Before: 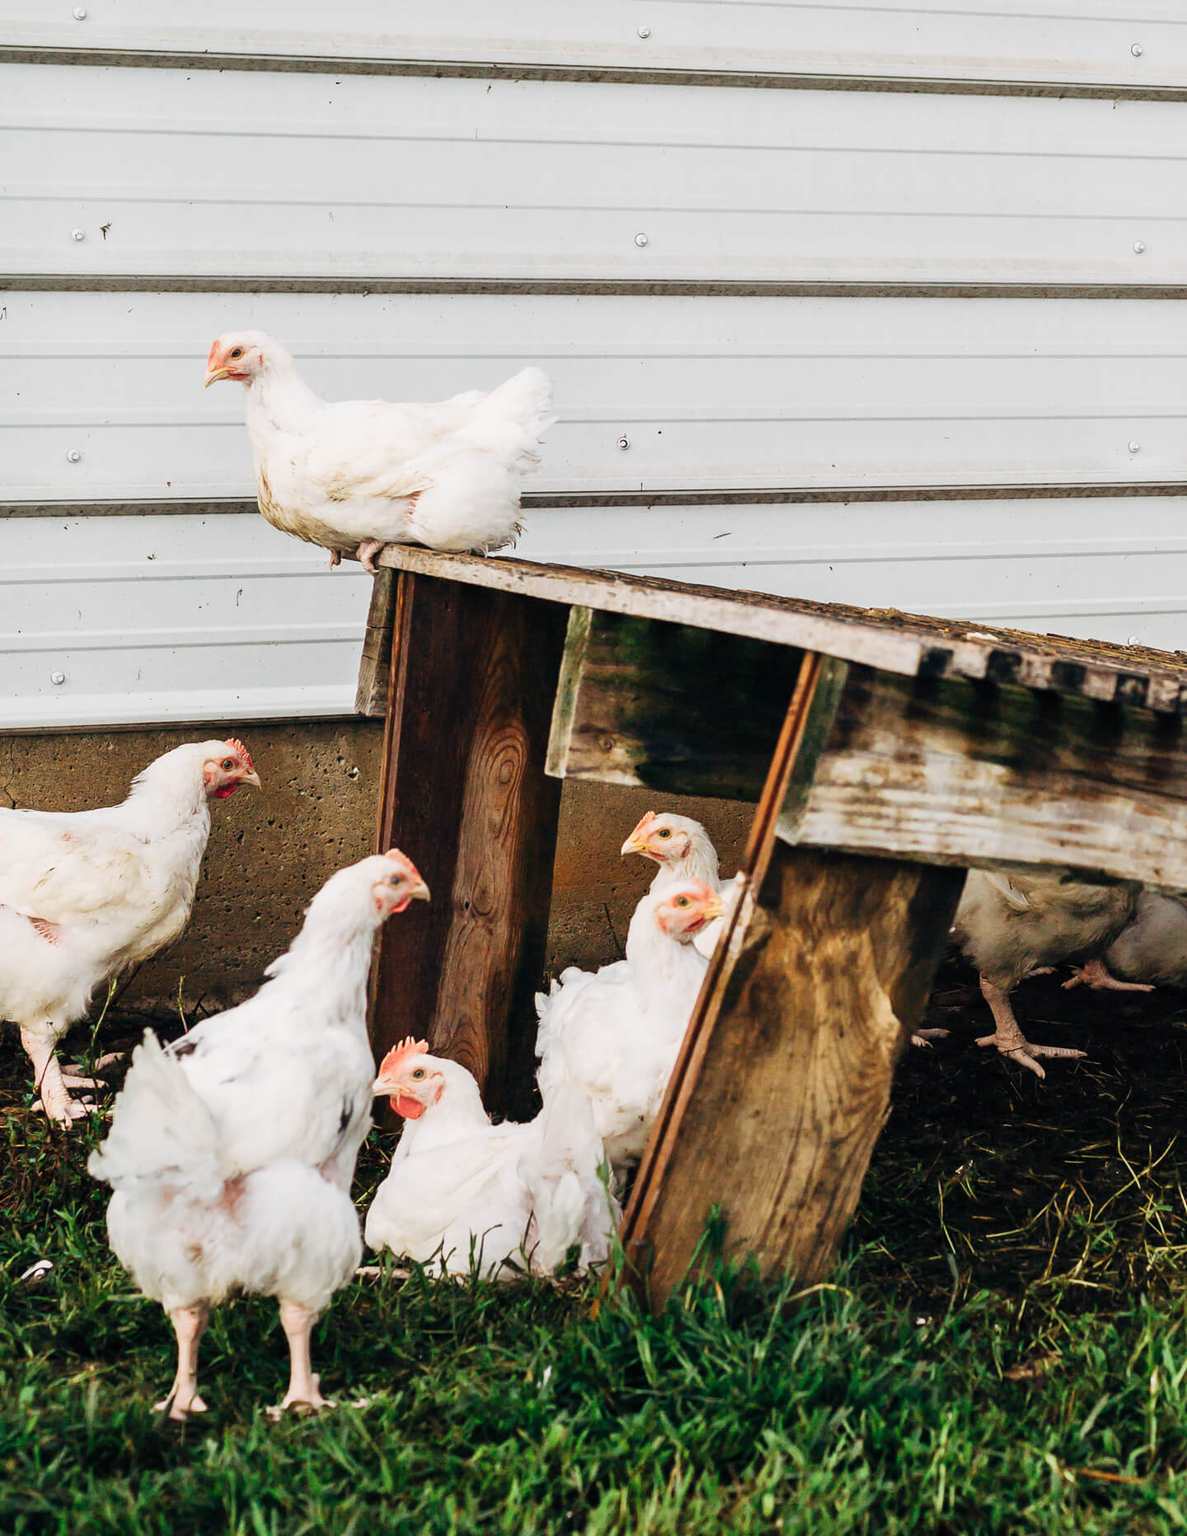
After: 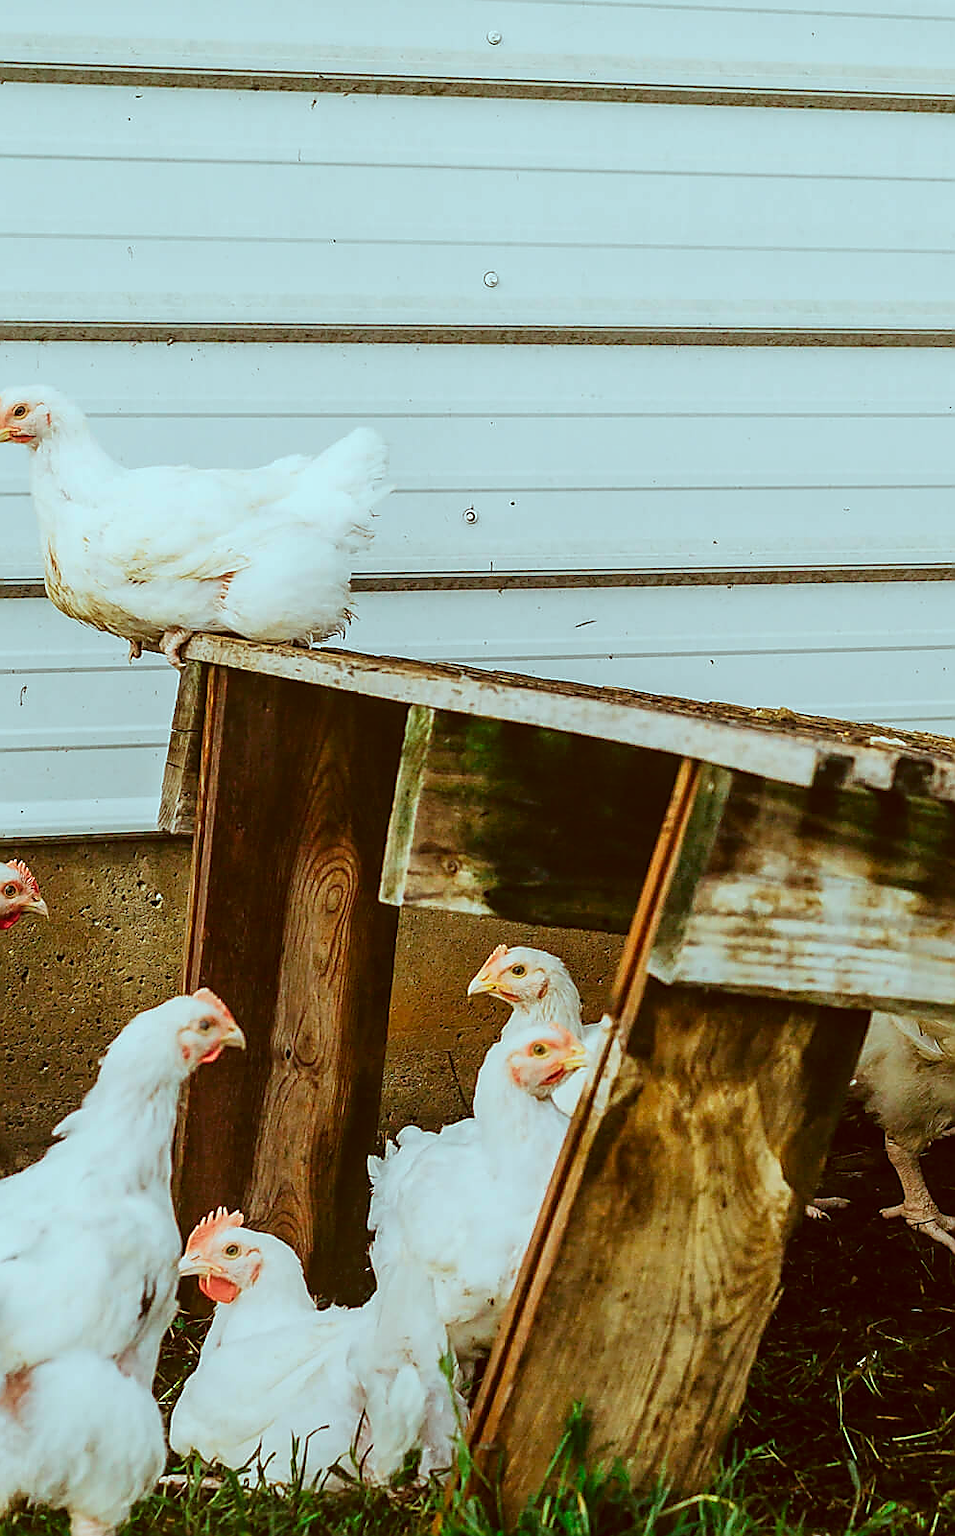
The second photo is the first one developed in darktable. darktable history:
color calibration: output R [0.994, 0.059, -0.119, 0], output G [-0.036, 1.09, -0.119, 0], output B [0.078, -0.108, 0.961, 0], illuminant as shot in camera, x 0.384, y 0.38, temperature 3963.81 K
crop: left 18.502%, right 12.329%, bottom 14.087%
sharpen: radius 1.412, amount 1.237, threshold 0.787
color correction: highlights a* -6.14, highlights b* 9.22, shadows a* 10.08, shadows b* 23.64
local contrast: detail 109%
